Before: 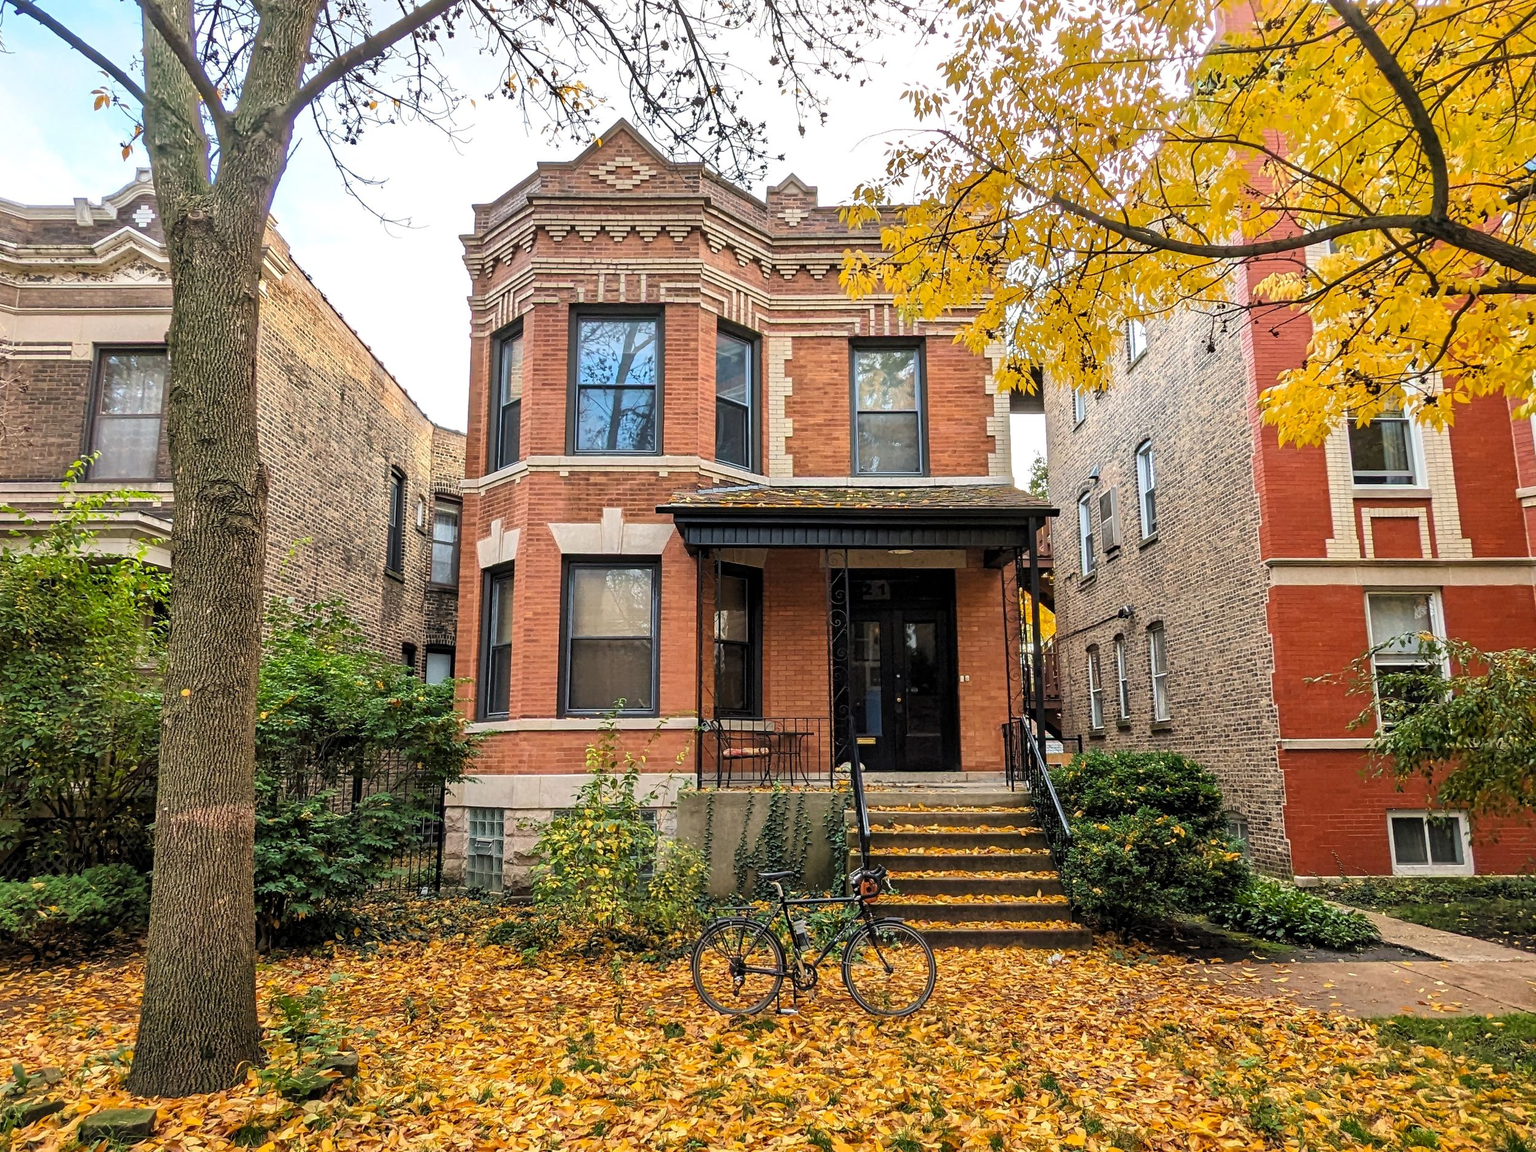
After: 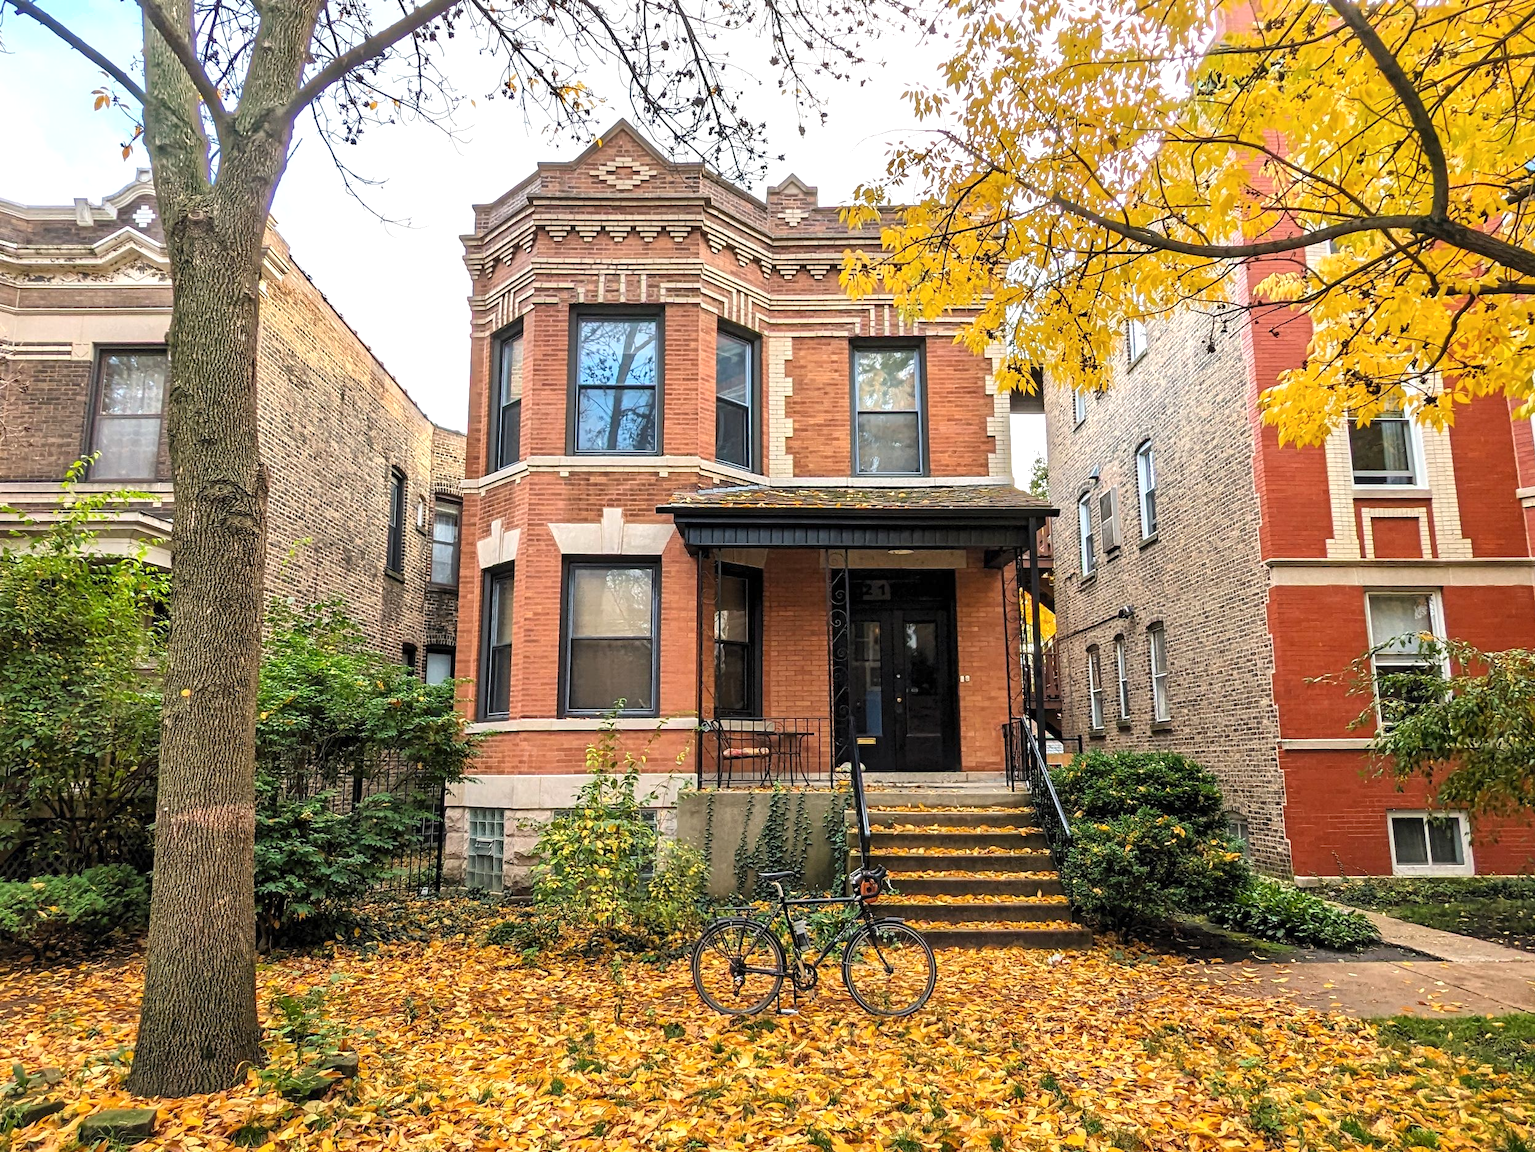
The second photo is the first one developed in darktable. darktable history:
color calibration: illuminant same as pipeline (D50), adaptation XYZ, x 0.345, y 0.357, temperature 5024.23 K
shadows and highlights: shadows 62.98, white point adjustment 0.526, highlights -33.97, compress 83.96%
exposure: exposure 0.296 EV, compensate highlight preservation false
